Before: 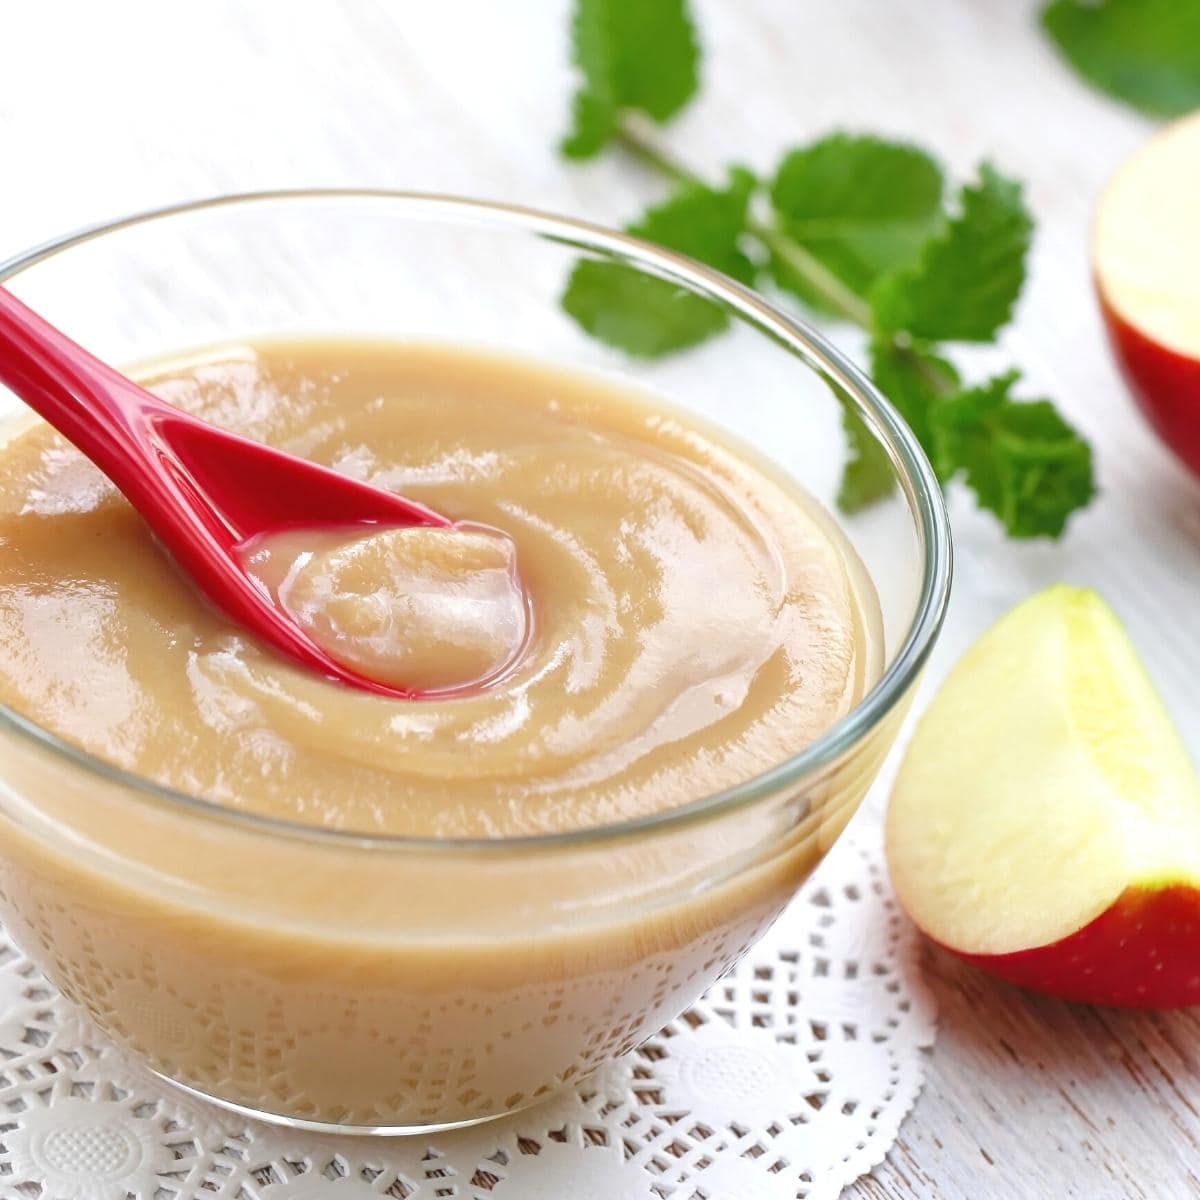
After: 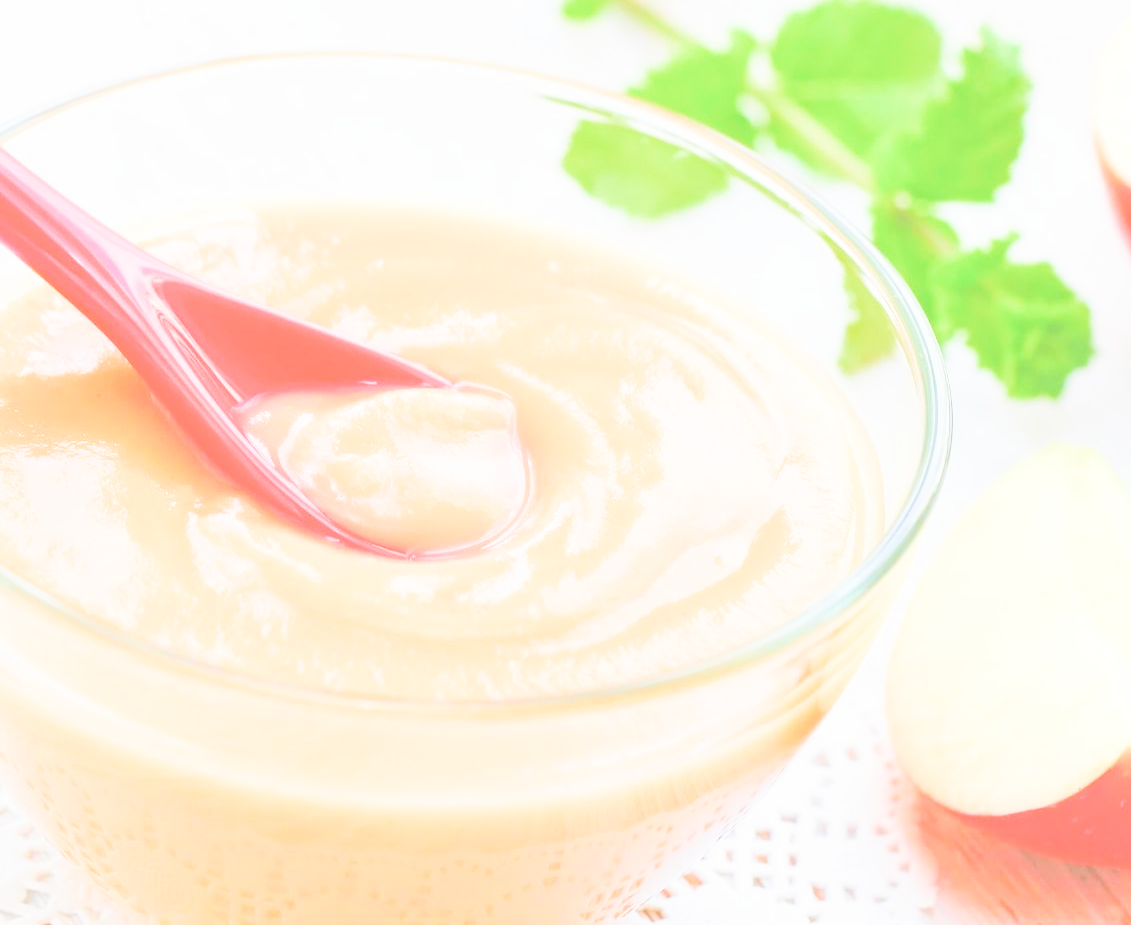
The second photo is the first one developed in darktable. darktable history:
crop and rotate: angle 0.03°, top 11.643%, right 5.651%, bottom 11.189%
contrast brightness saturation: brightness 1
filmic rgb: middle gray luminance 4.29%, black relative exposure -13 EV, white relative exposure 5 EV, threshold 6 EV, target black luminance 0%, hardness 5.19, latitude 59.69%, contrast 0.767, highlights saturation mix 5%, shadows ↔ highlights balance 25.95%, add noise in highlights 0, color science v3 (2019), use custom middle-gray values true, iterations of high-quality reconstruction 0, contrast in highlights soft, enable highlight reconstruction true
